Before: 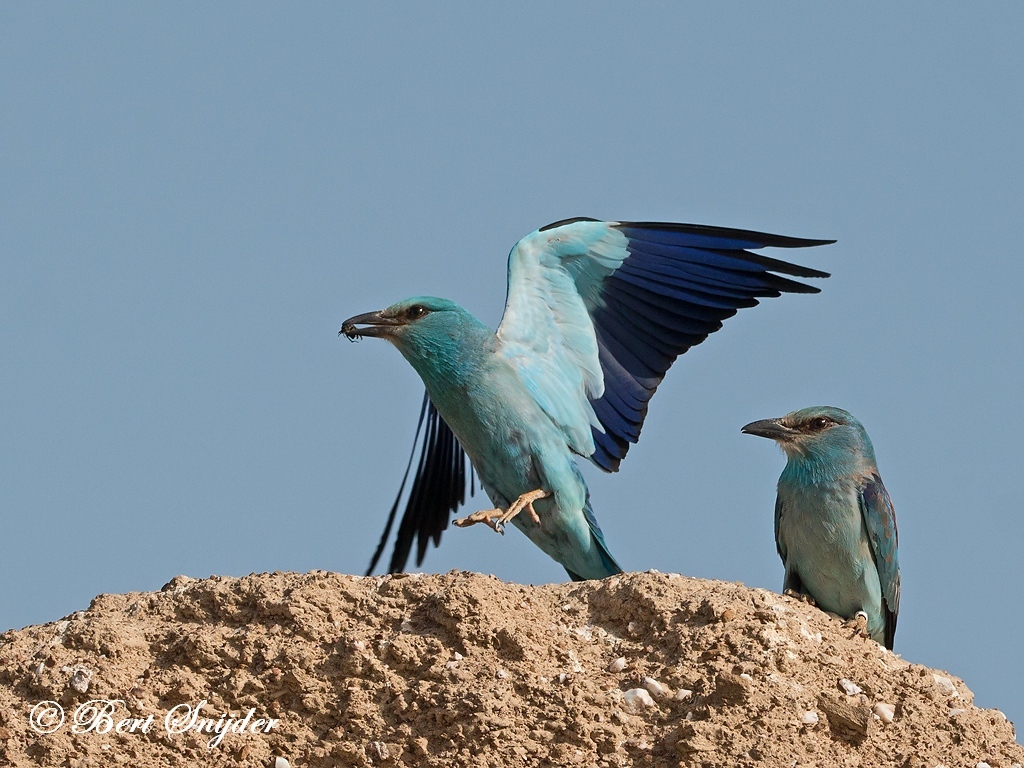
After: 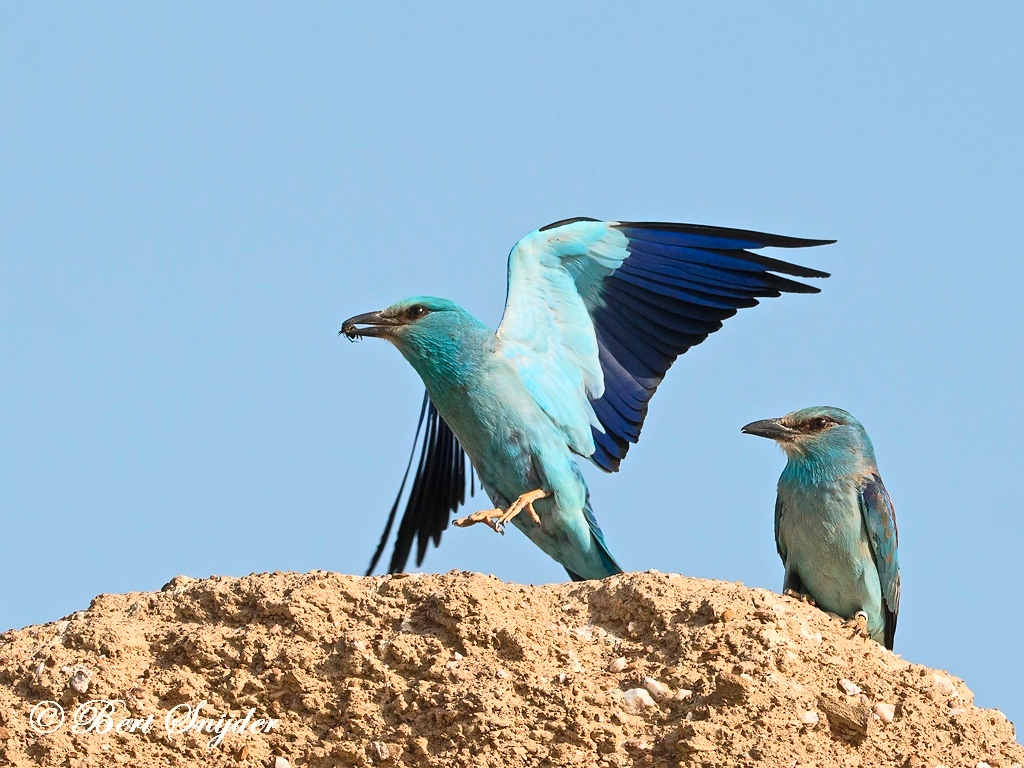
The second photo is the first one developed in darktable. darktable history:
contrast brightness saturation: contrast 0.242, brightness 0.248, saturation 0.391
exposure: compensate highlight preservation false
